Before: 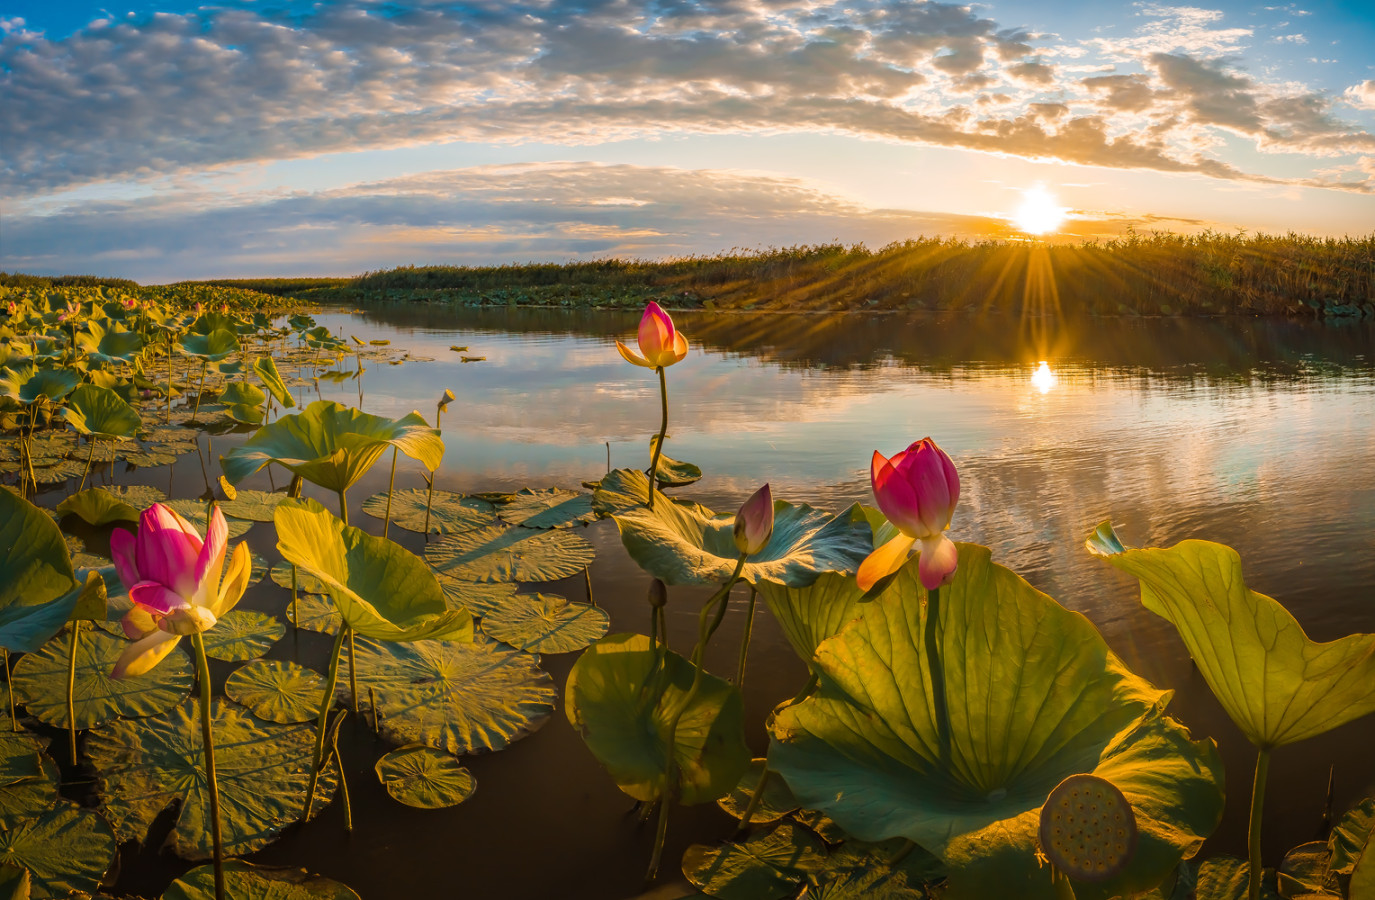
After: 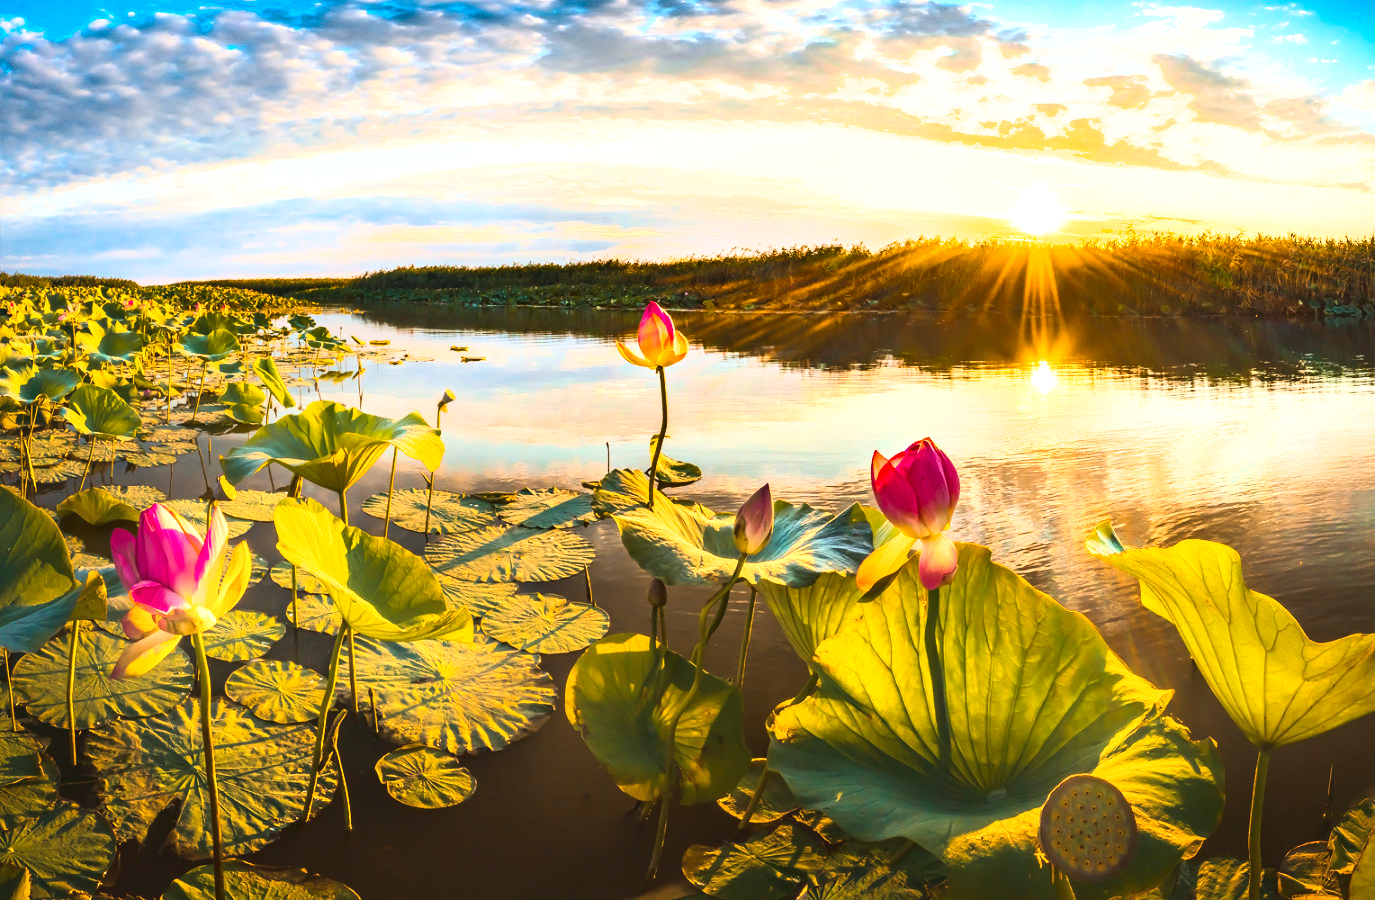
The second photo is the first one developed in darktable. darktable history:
exposure: black level correction 0, exposure 1.1 EV, compensate exposure bias true, compensate highlight preservation false
tone curve: curves: ch0 [(0, 0.058) (0.198, 0.188) (0.512, 0.582) (0.625, 0.754) (0.81, 0.934) (1, 1)], color space Lab, linked channels, preserve colors none
shadows and highlights: shadows 5, soften with gaussian
